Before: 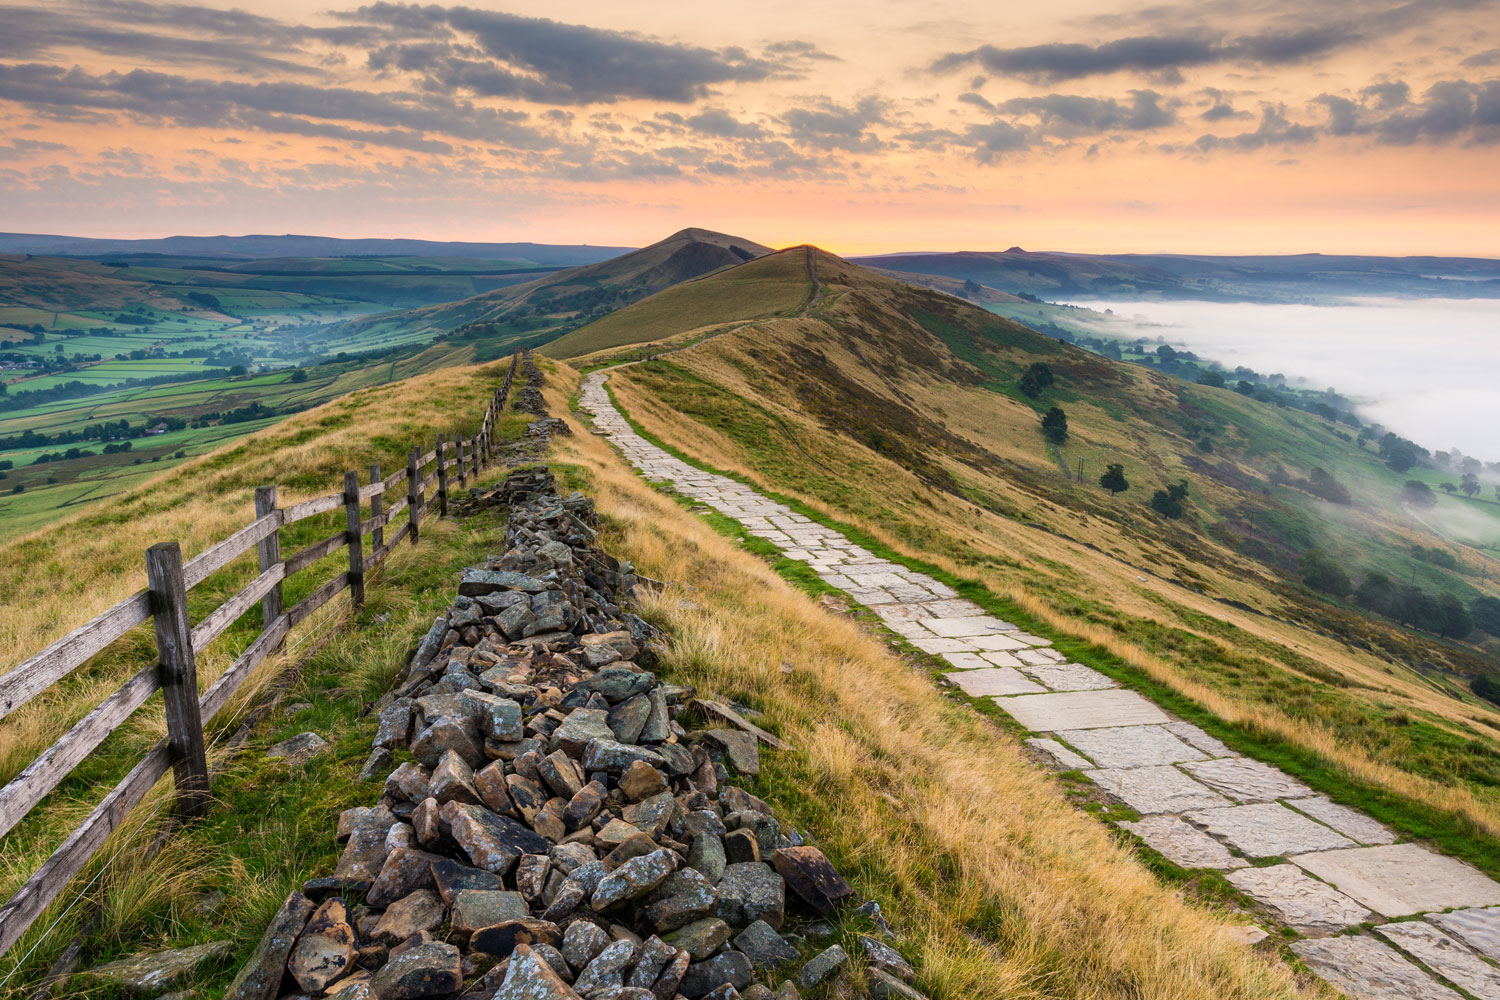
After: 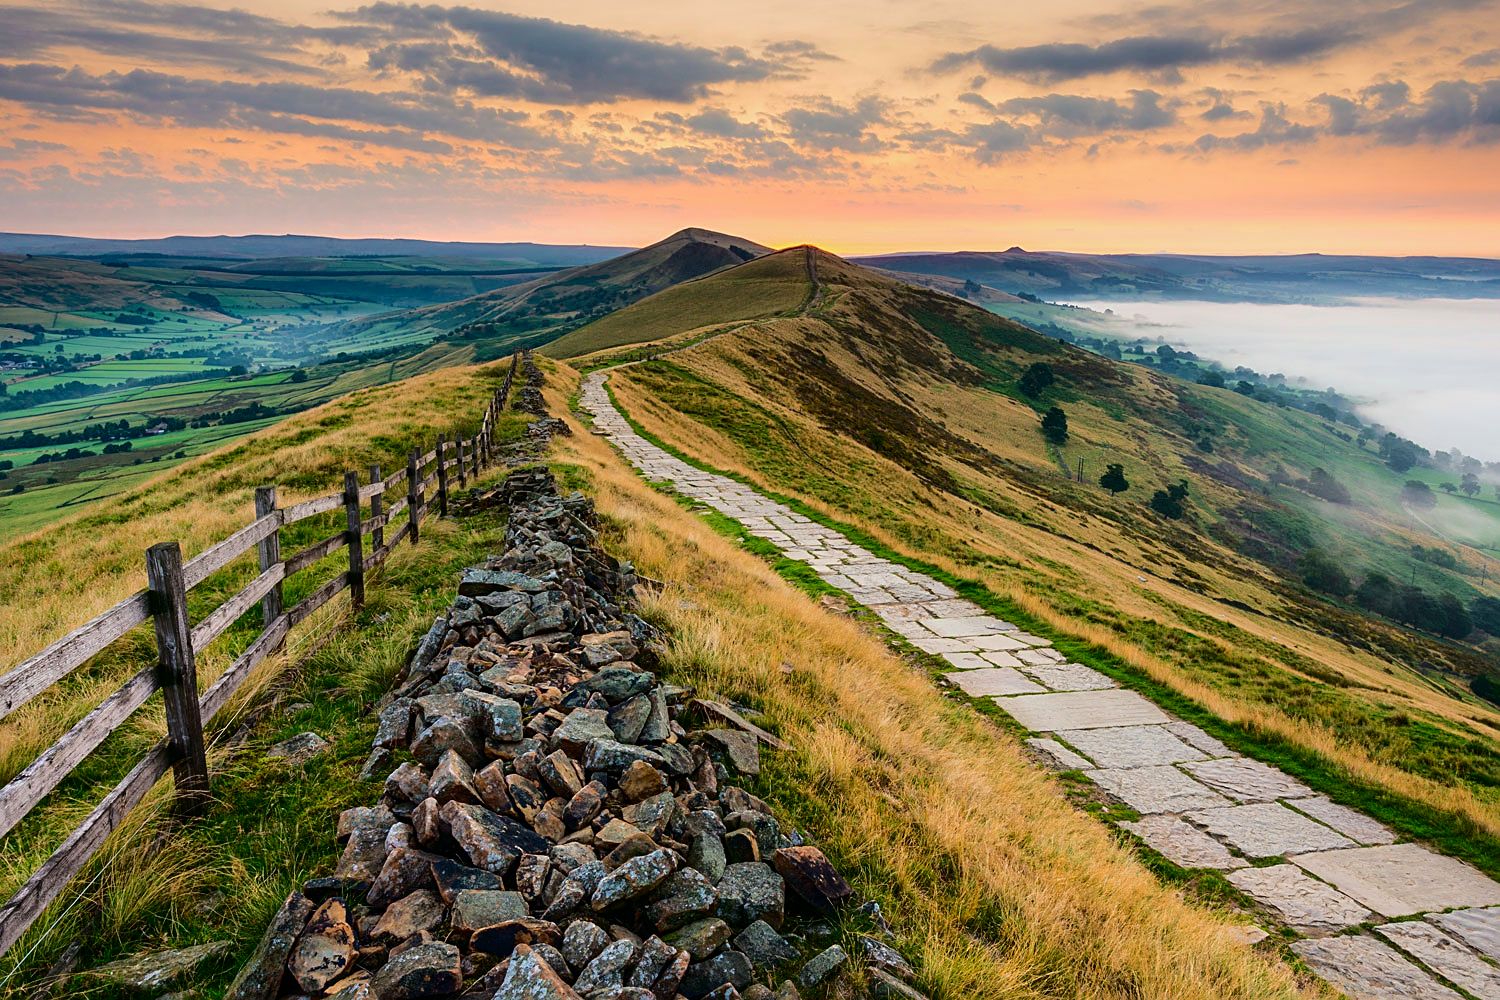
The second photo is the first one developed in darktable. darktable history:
tone curve: curves: ch0 [(0, 0) (0.181, 0.087) (0.498, 0.485) (0.78, 0.742) (0.993, 0.954)]; ch1 [(0, 0) (0.311, 0.149) (0.395, 0.349) (0.488, 0.477) (0.612, 0.641) (1, 1)]; ch2 [(0, 0) (0.5, 0.5) (0.638, 0.667) (1, 1)], color space Lab, independent channels, preserve colors none
sharpen: on, module defaults
